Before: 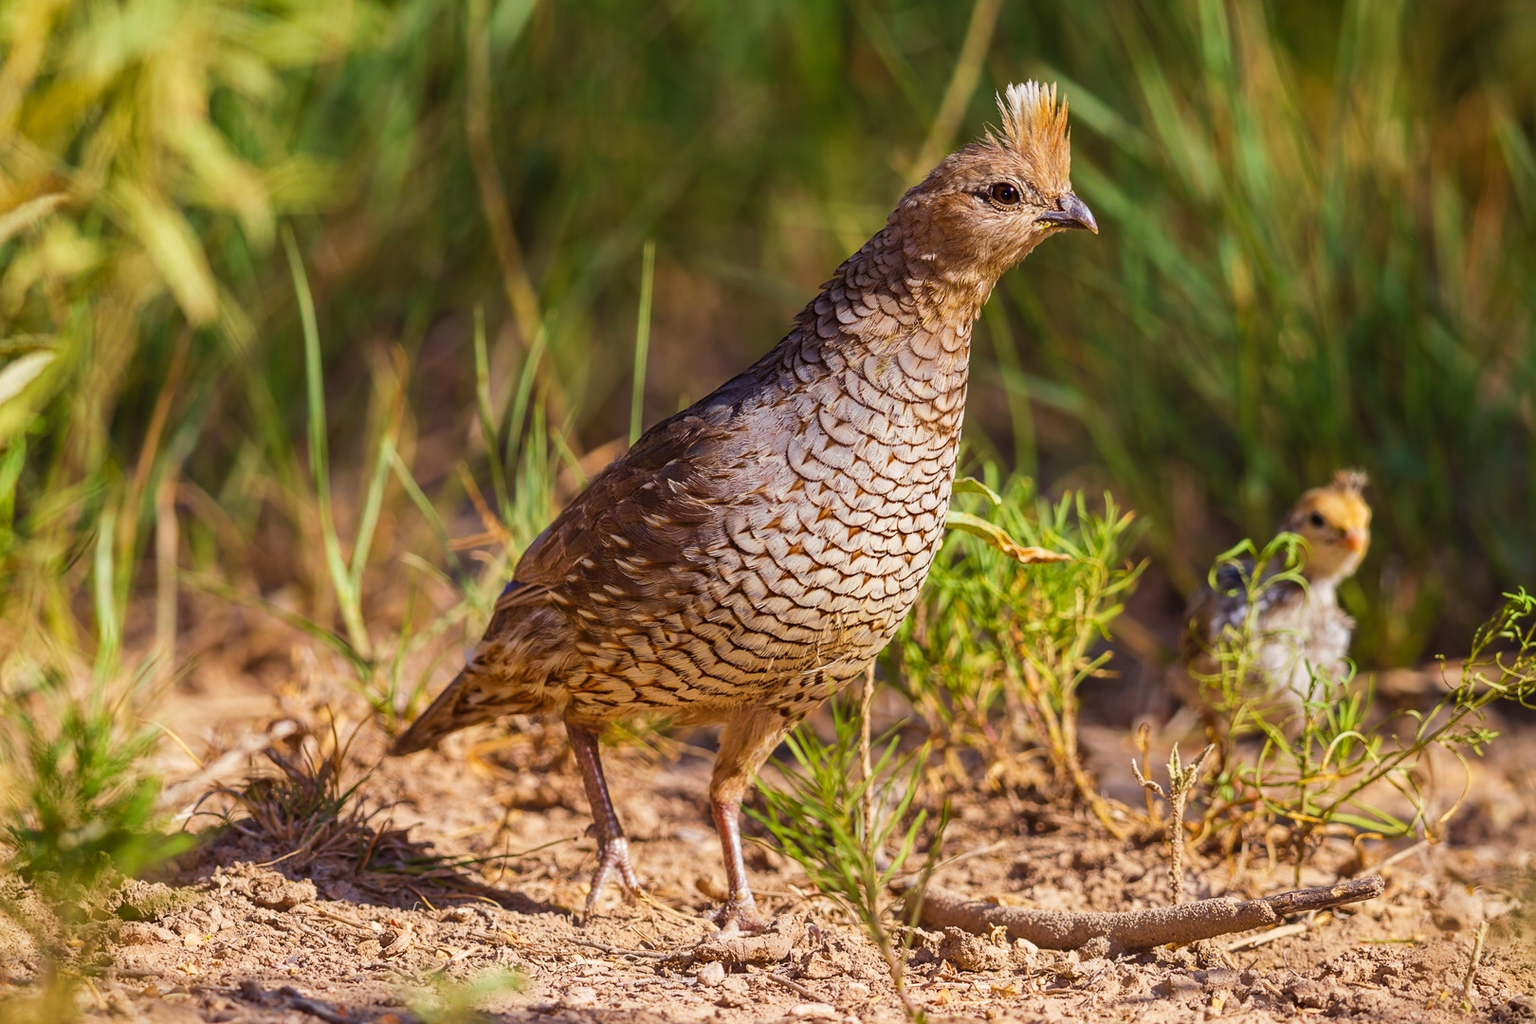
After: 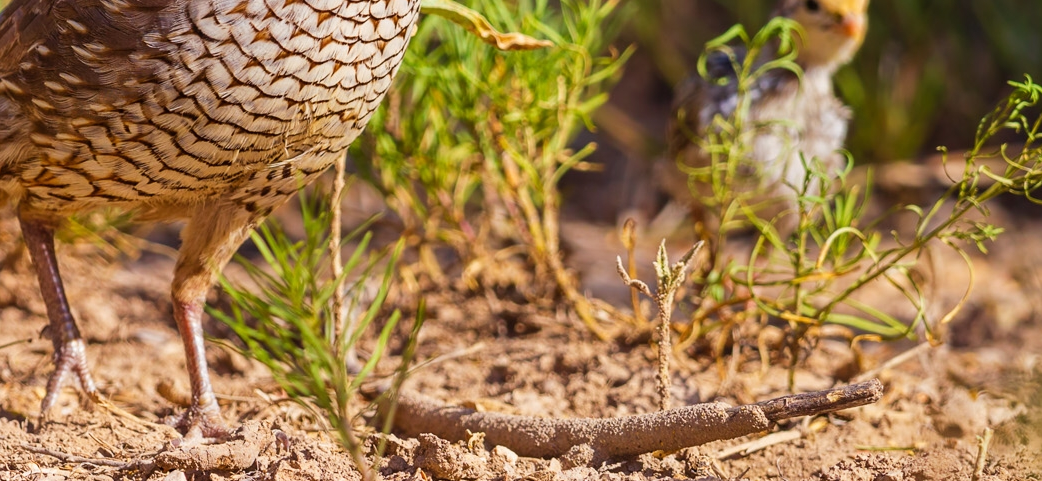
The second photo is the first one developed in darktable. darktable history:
crop and rotate: left 35.631%, top 50.429%, bottom 4.997%
